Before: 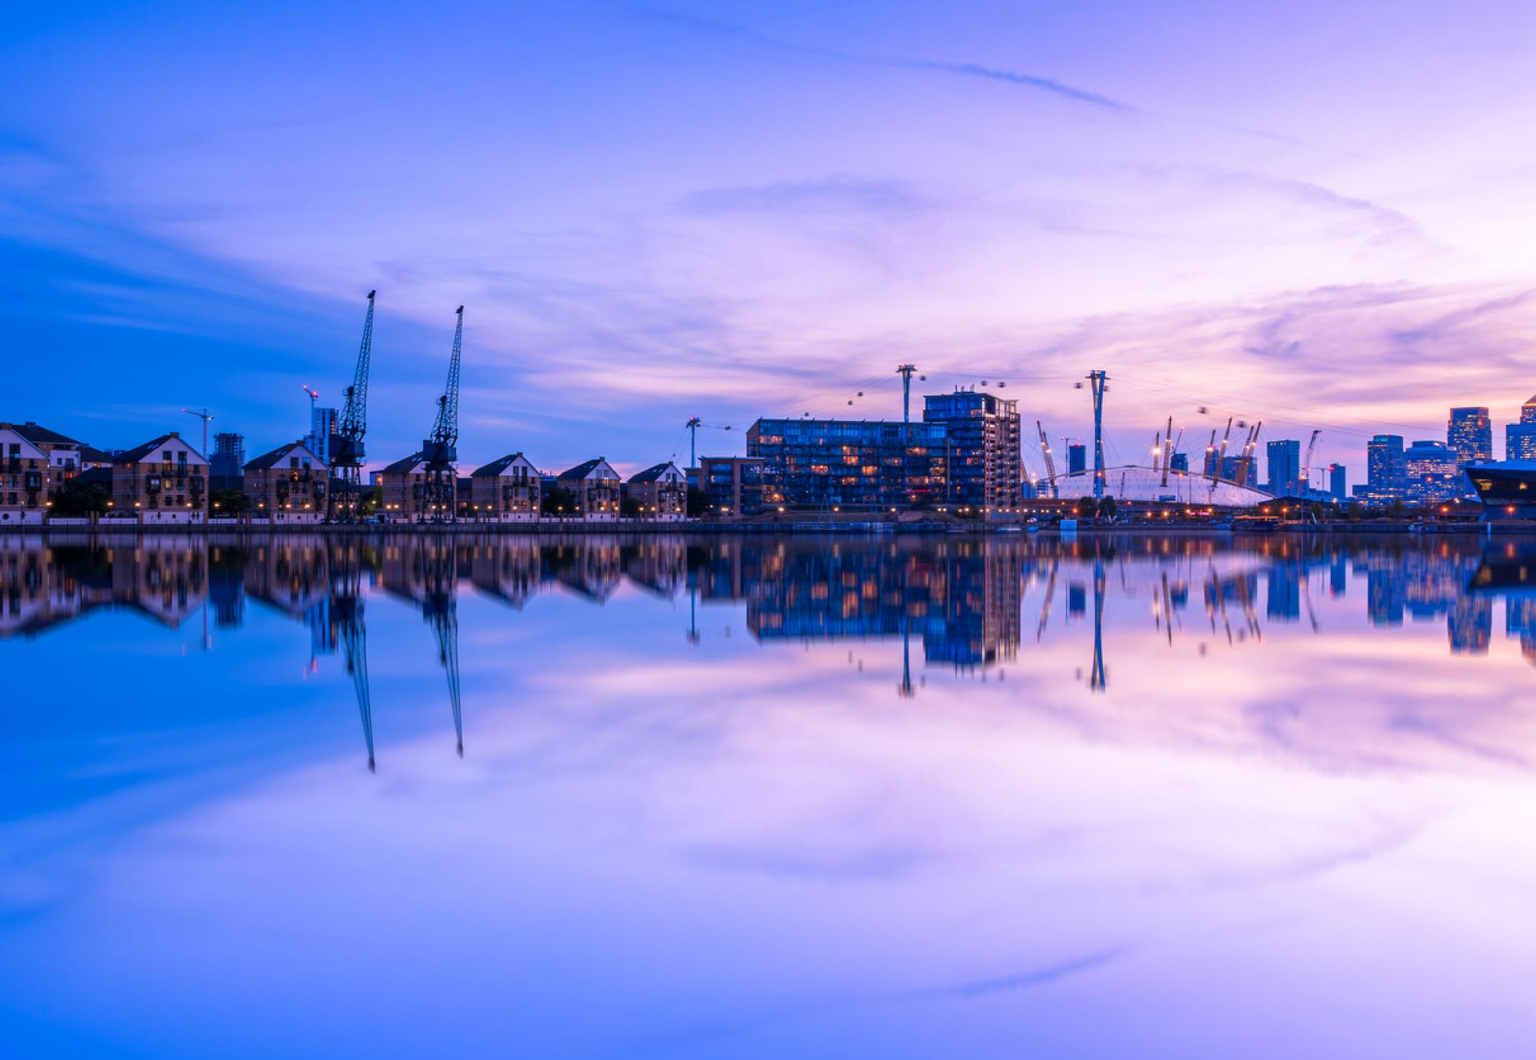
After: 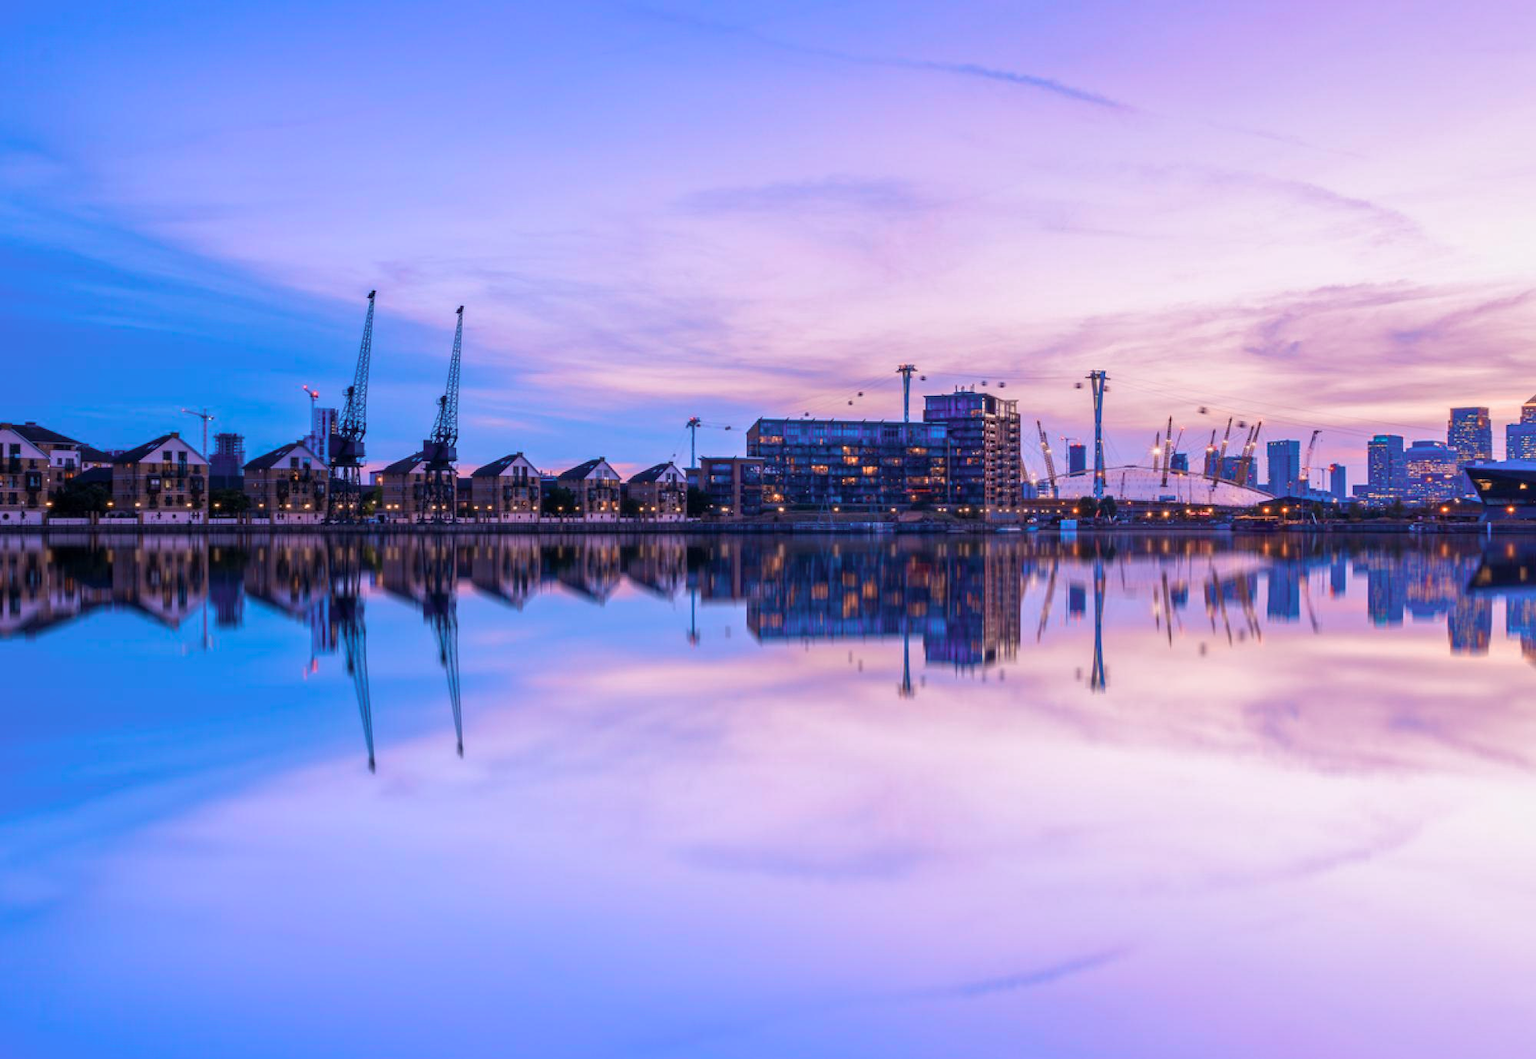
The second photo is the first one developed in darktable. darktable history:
color zones: curves: ch0 [(0.018, 0.548) (0.197, 0.654) (0.425, 0.447) (0.605, 0.658) (0.732, 0.579)]; ch1 [(0.105, 0.531) (0.224, 0.531) (0.386, 0.39) (0.618, 0.456) (0.732, 0.456) (0.956, 0.421)]; ch2 [(0.039, 0.583) (0.215, 0.465) (0.399, 0.544) (0.465, 0.548) (0.614, 0.447) (0.724, 0.43) (0.882, 0.623) (0.956, 0.632)]
shadows and highlights: shadows 25, white point adjustment -3, highlights -30
